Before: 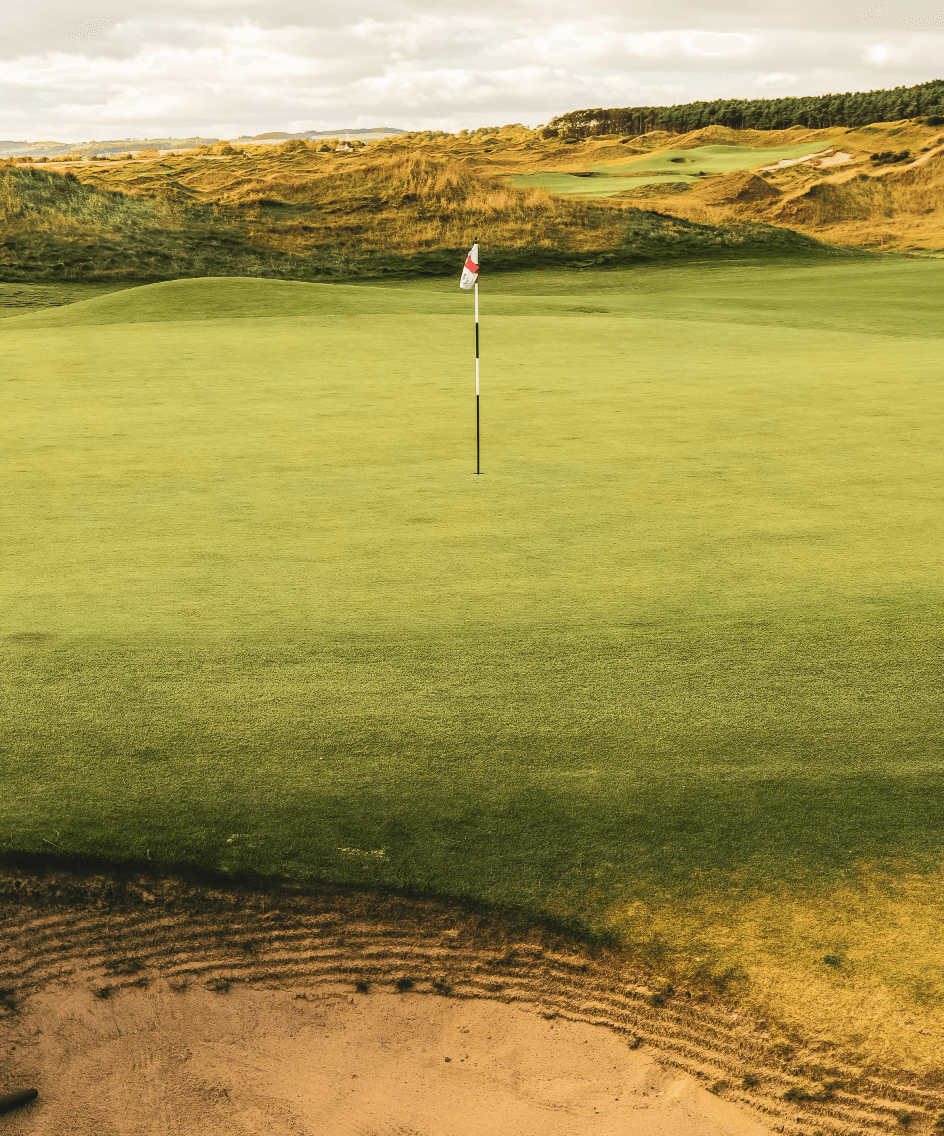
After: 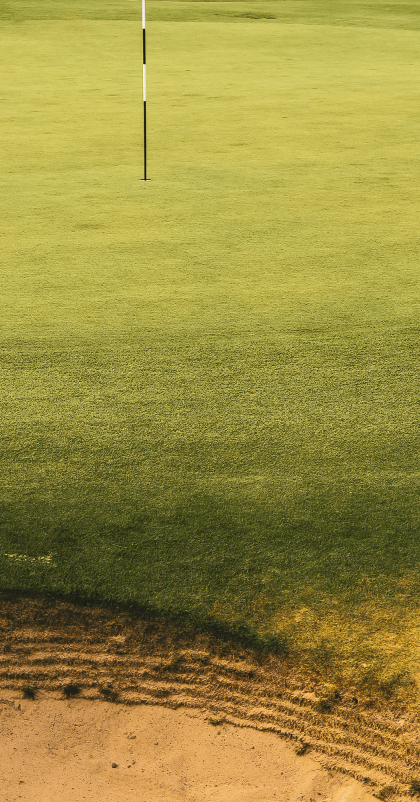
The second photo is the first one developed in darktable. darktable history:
crop: left 35.28%, top 25.906%, right 20.14%, bottom 3.42%
